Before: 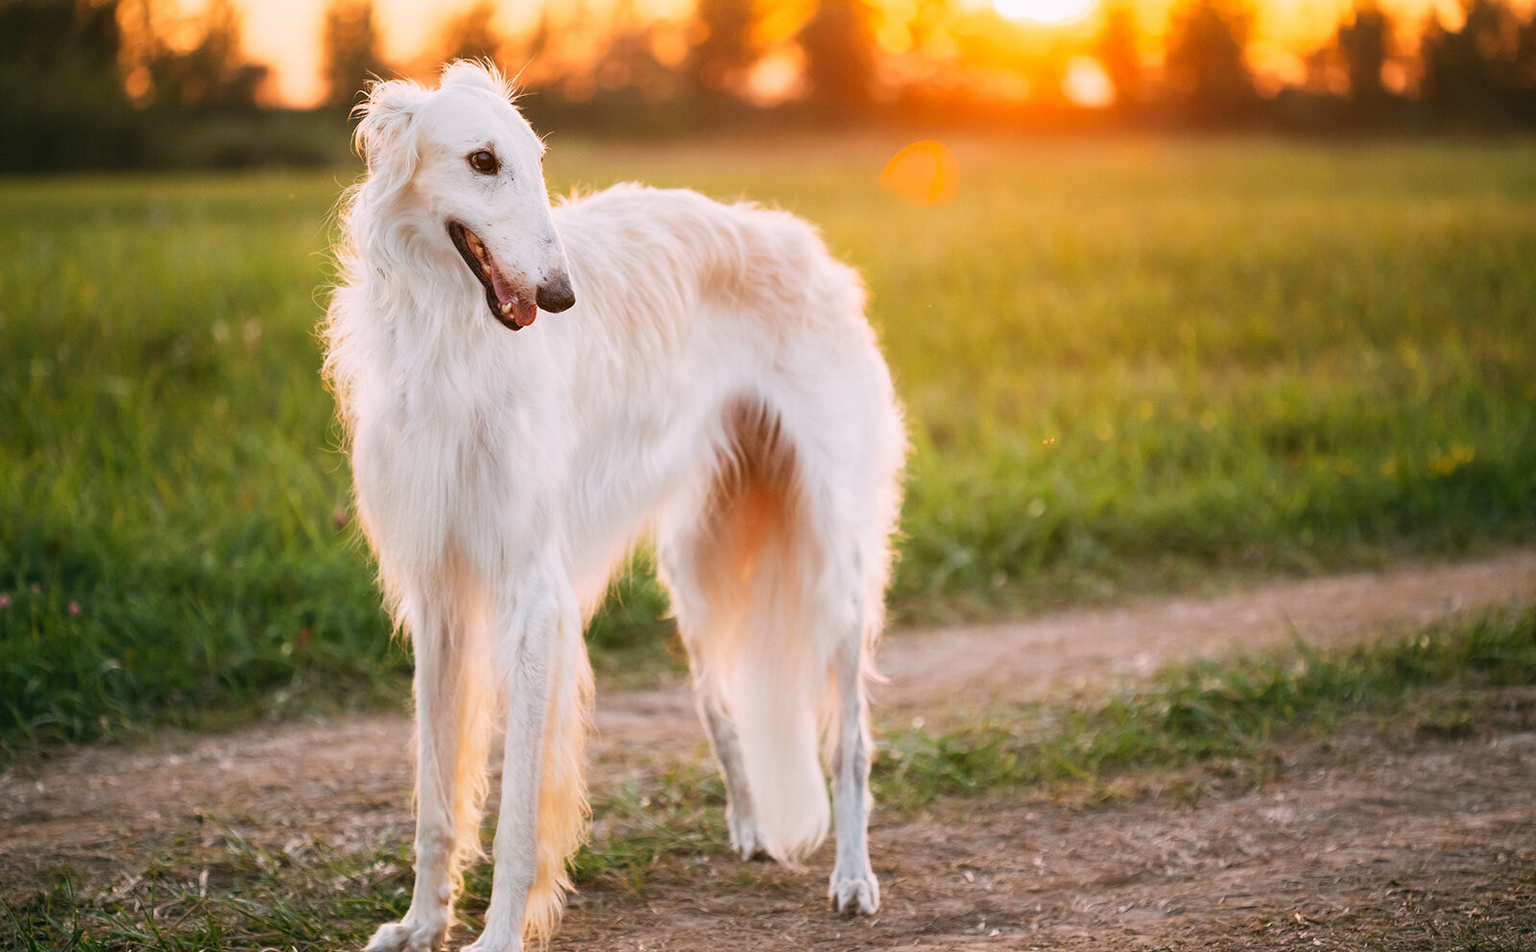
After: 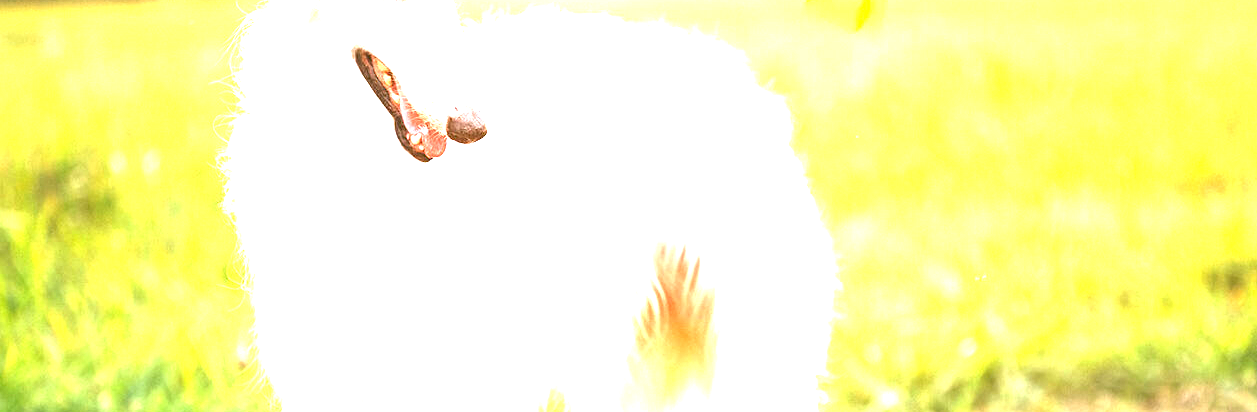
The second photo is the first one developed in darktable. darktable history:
crop: left 7.036%, top 18.398%, right 14.379%, bottom 40.043%
white balance: emerald 1
exposure: exposure 3 EV, compensate highlight preservation false
